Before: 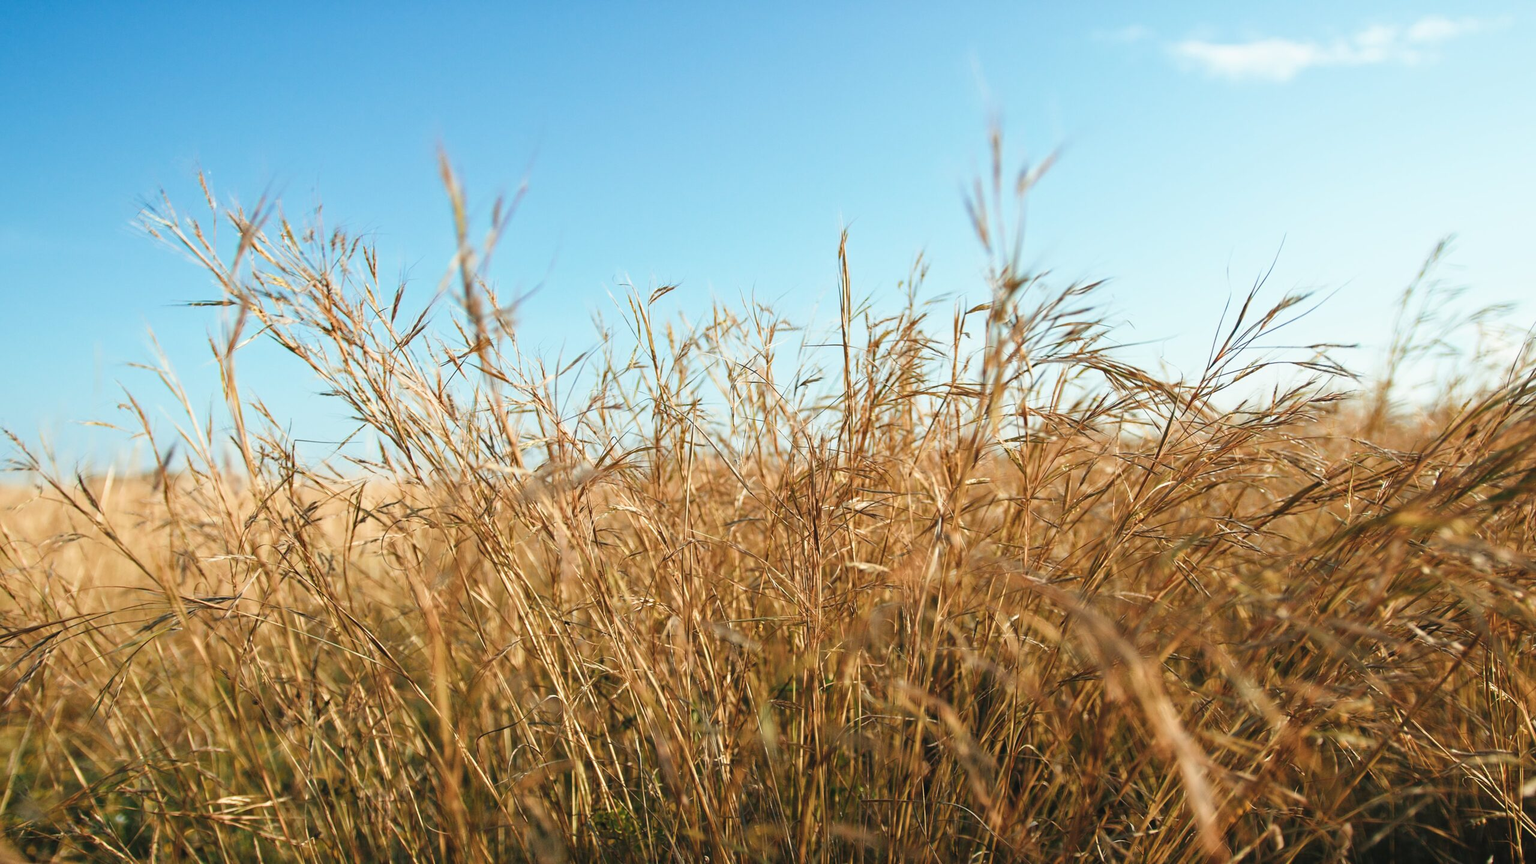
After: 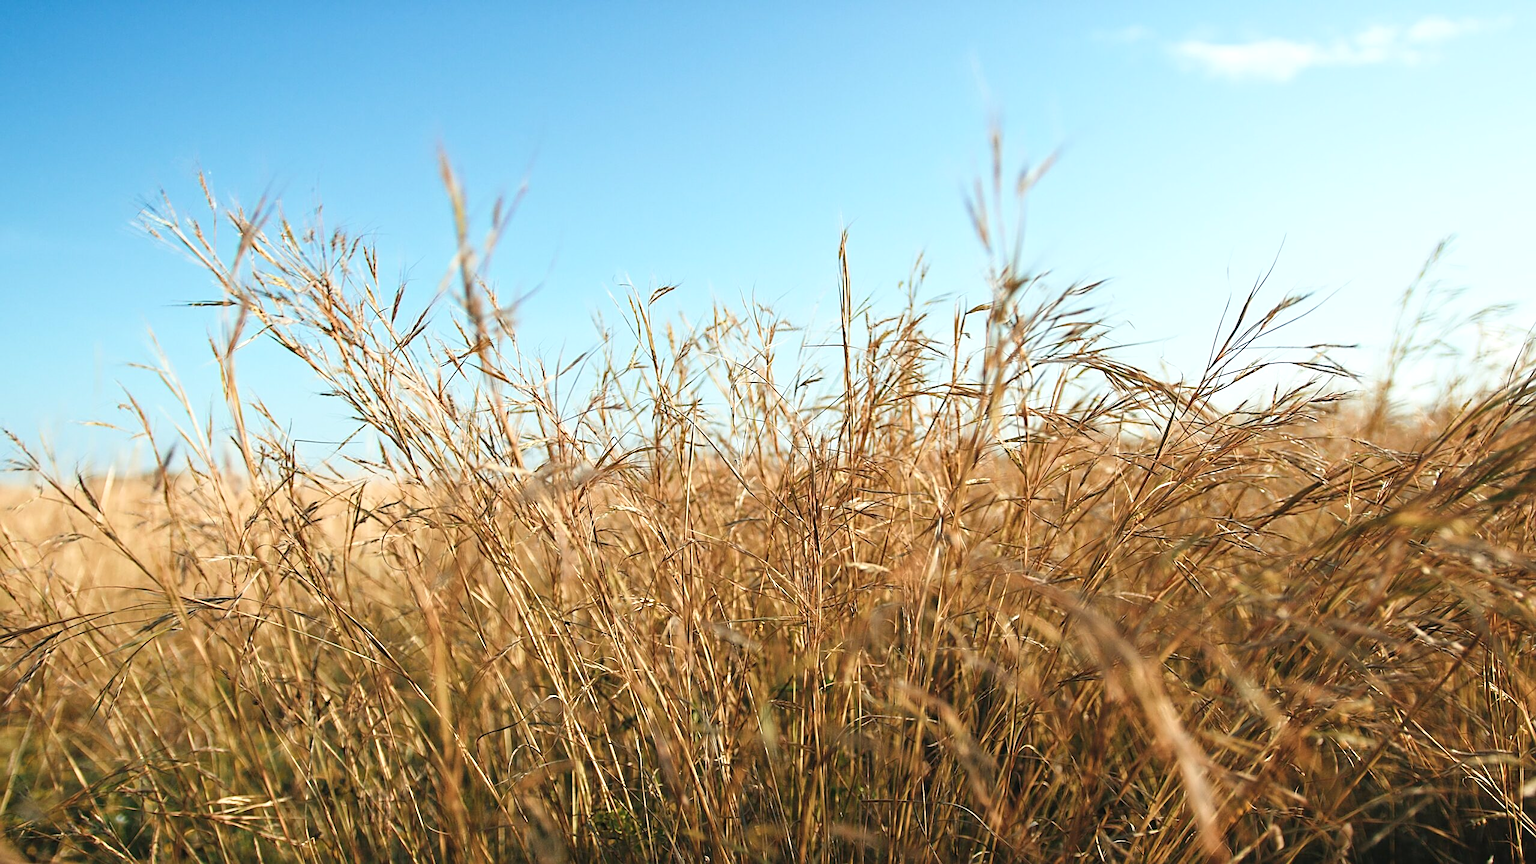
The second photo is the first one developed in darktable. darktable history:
shadows and highlights: shadows -12.5, white point adjustment 4, highlights 28.33
sharpen: on, module defaults
